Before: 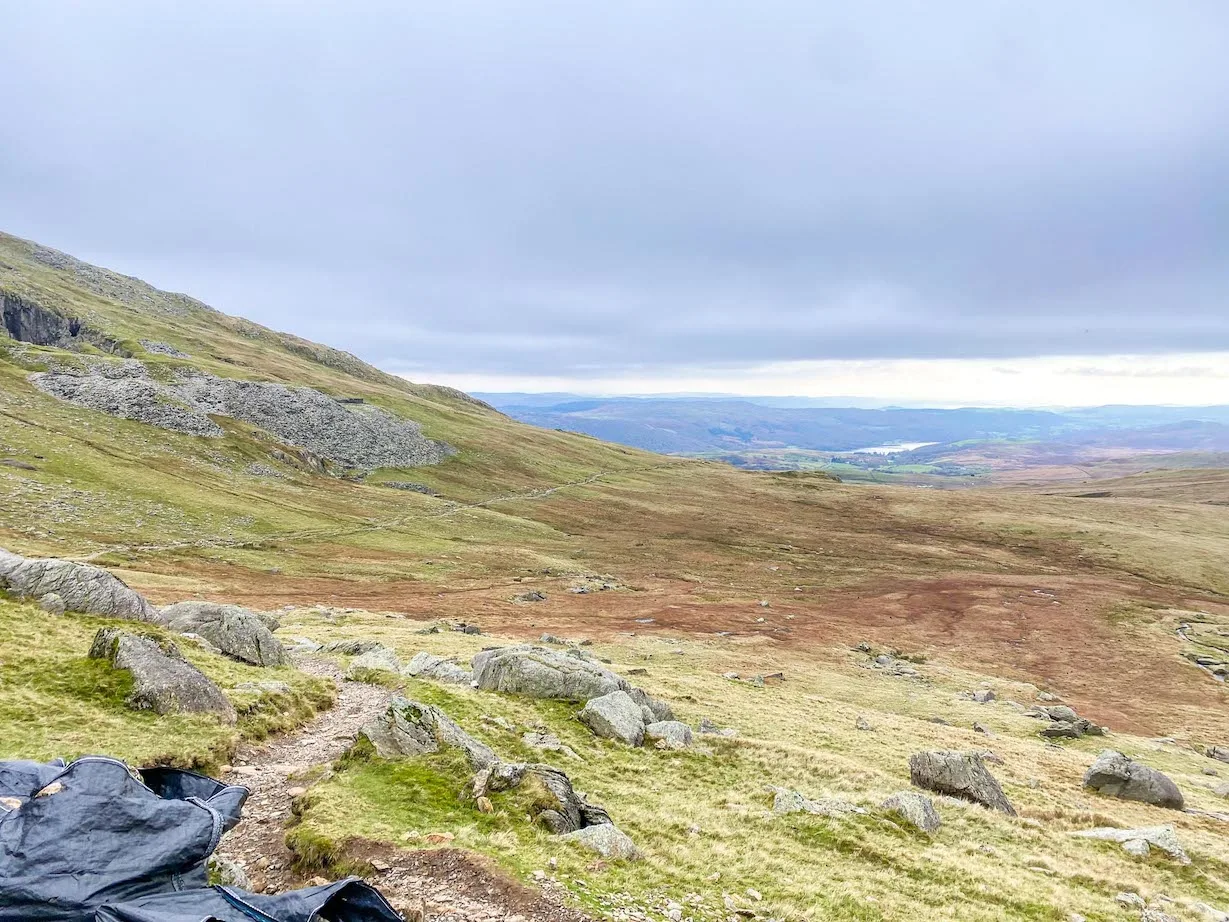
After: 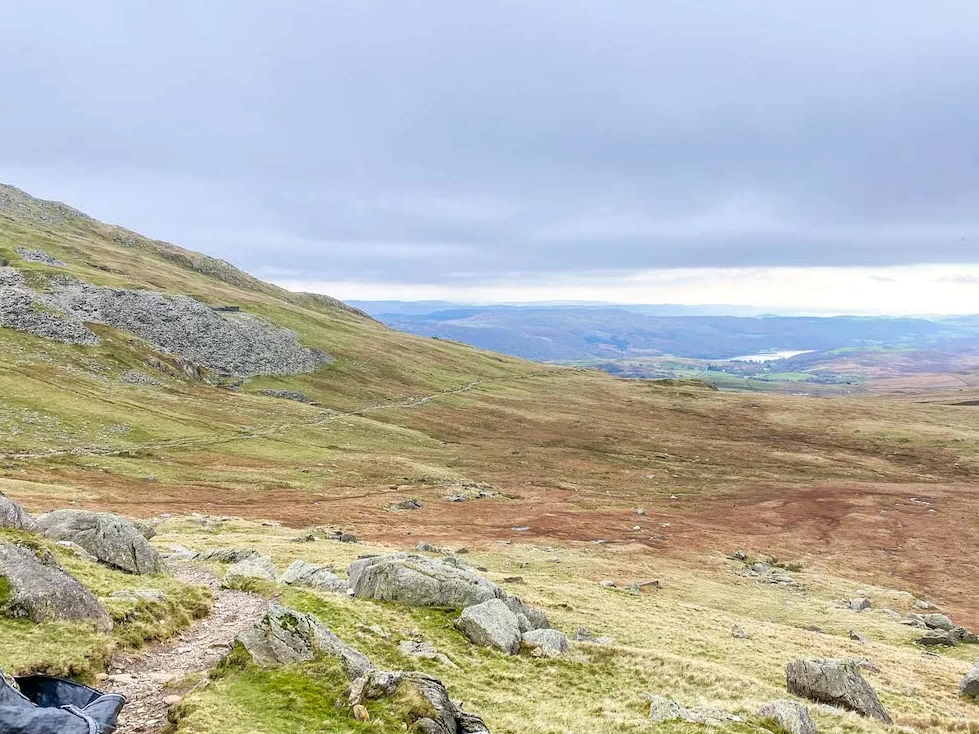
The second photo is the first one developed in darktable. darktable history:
crop and rotate: left 10.247%, top 10.075%, right 10.03%, bottom 10.245%
tone equalizer: edges refinement/feathering 500, mask exposure compensation -1.57 EV, preserve details no
